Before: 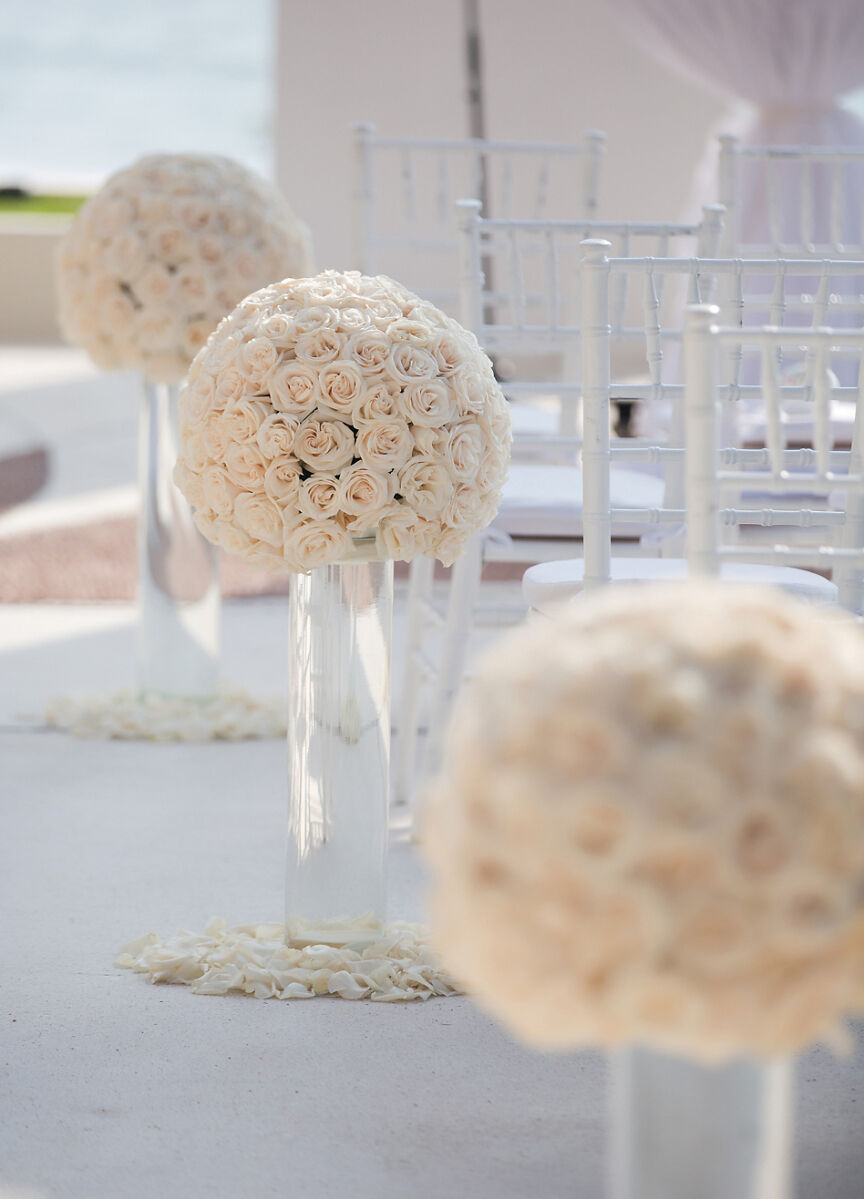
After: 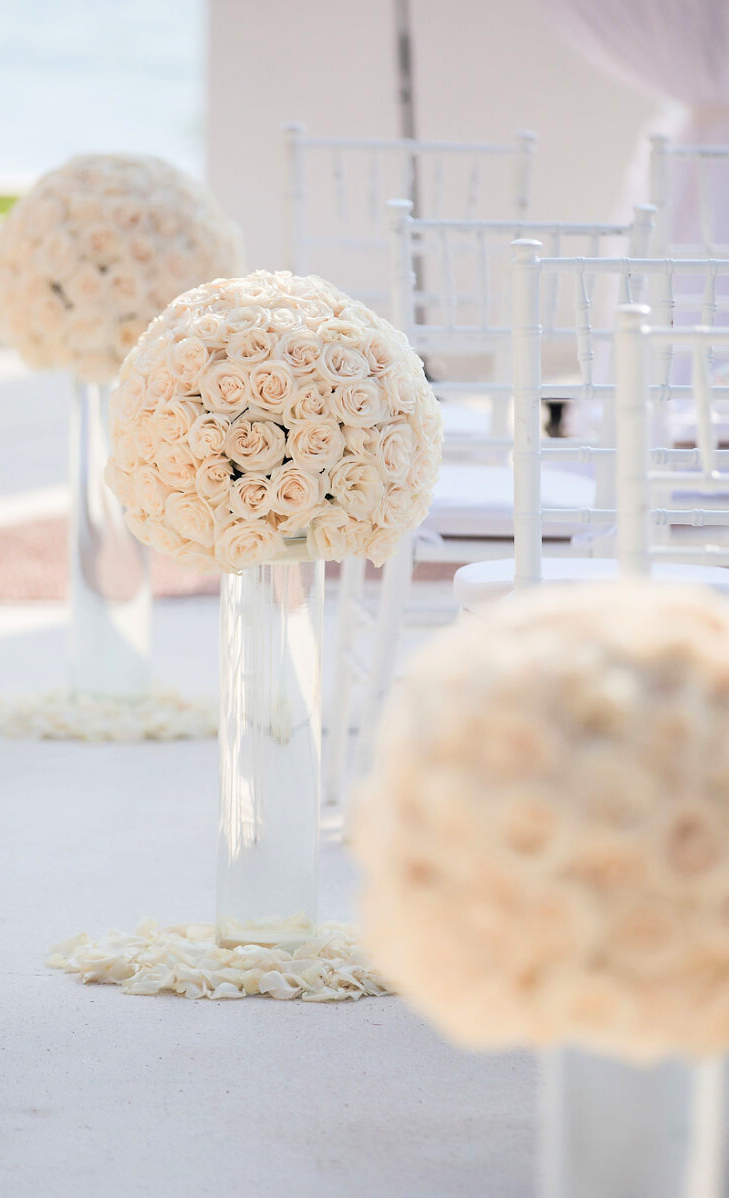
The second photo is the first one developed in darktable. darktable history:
crop: left 8.08%, right 7.512%
tone curve: curves: ch0 [(0, 0) (0.004, 0.001) (0.133, 0.112) (0.325, 0.362) (0.832, 0.893) (1, 1)], color space Lab, linked channels, preserve colors none
